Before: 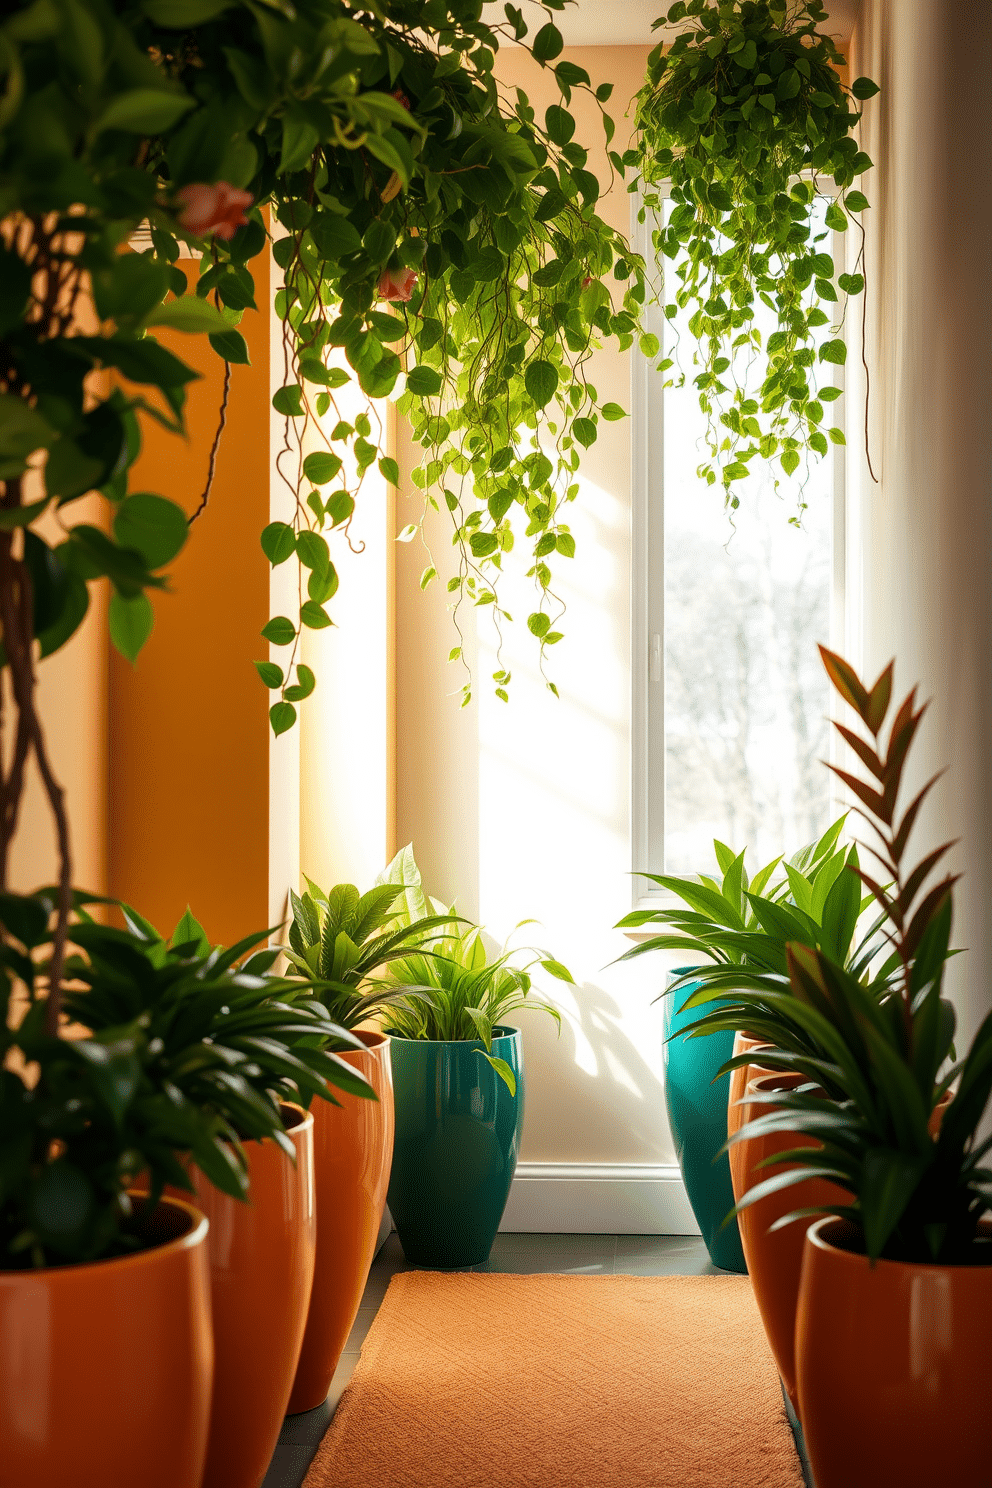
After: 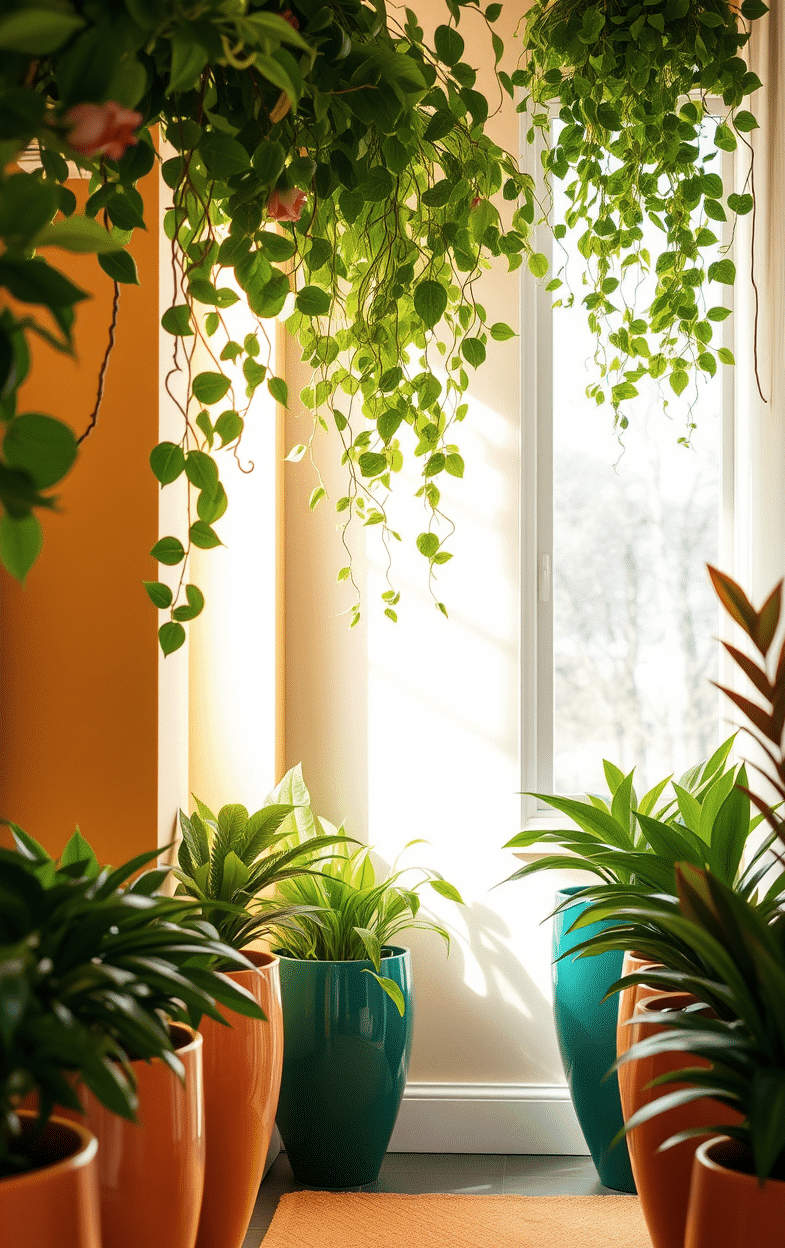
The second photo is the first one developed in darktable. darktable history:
crop: left 11.248%, top 5.403%, right 9.576%, bottom 10.661%
contrast brightness saturation: saturation -0.05
